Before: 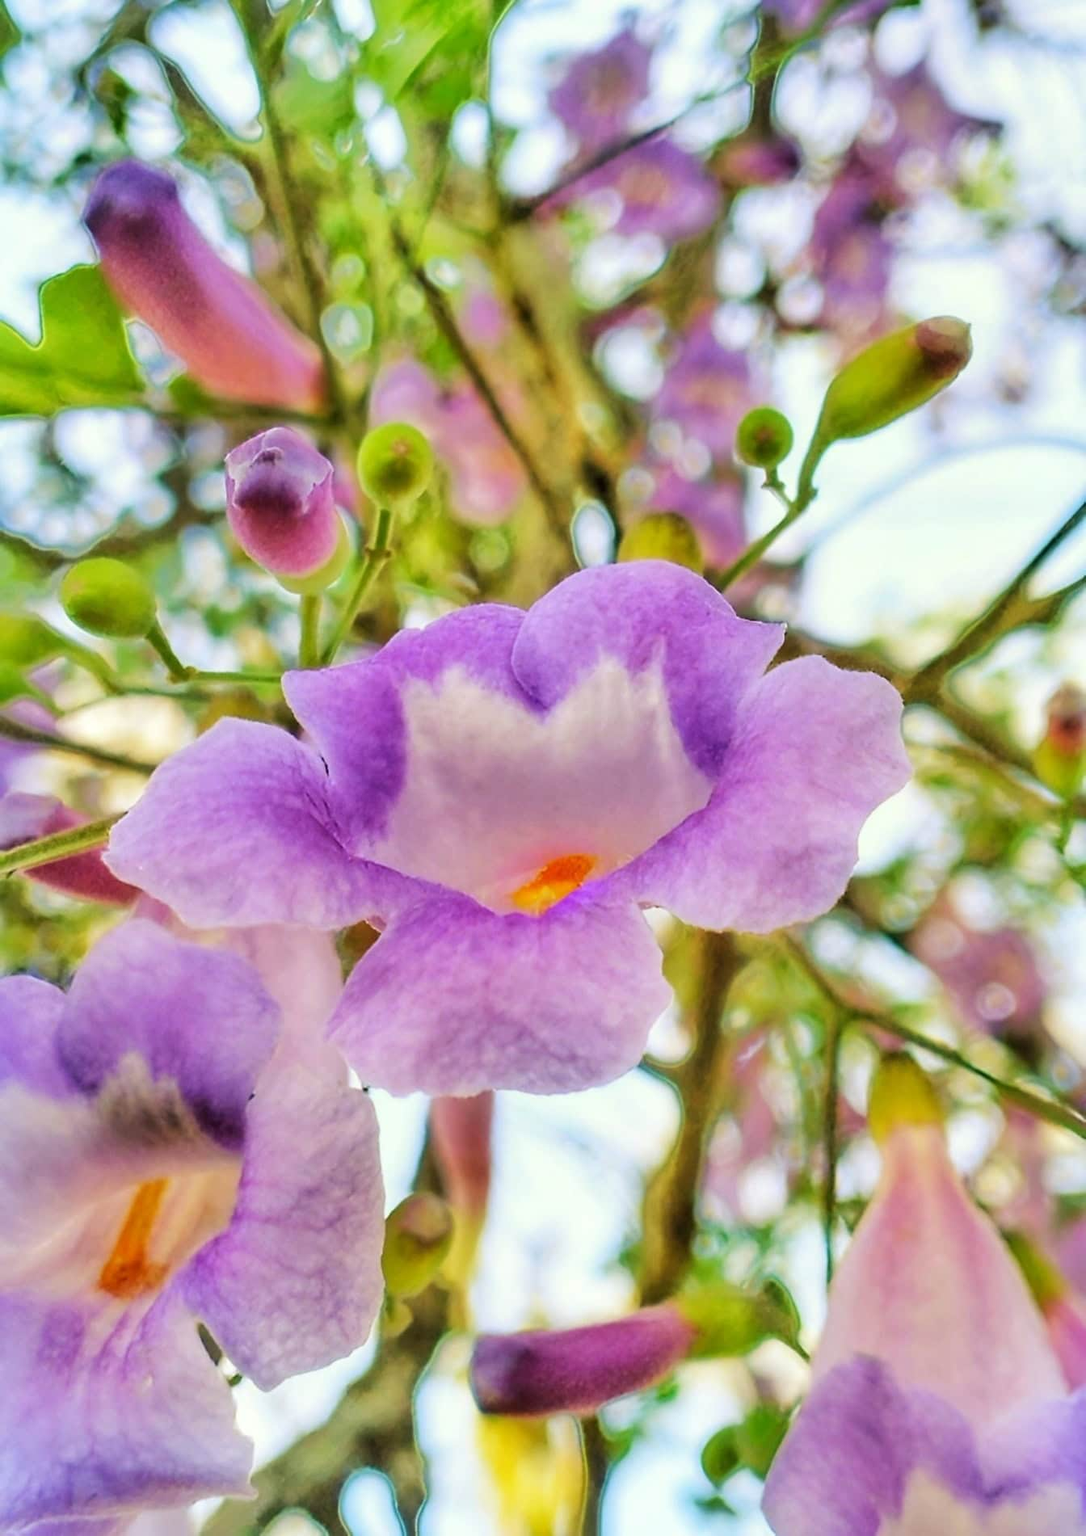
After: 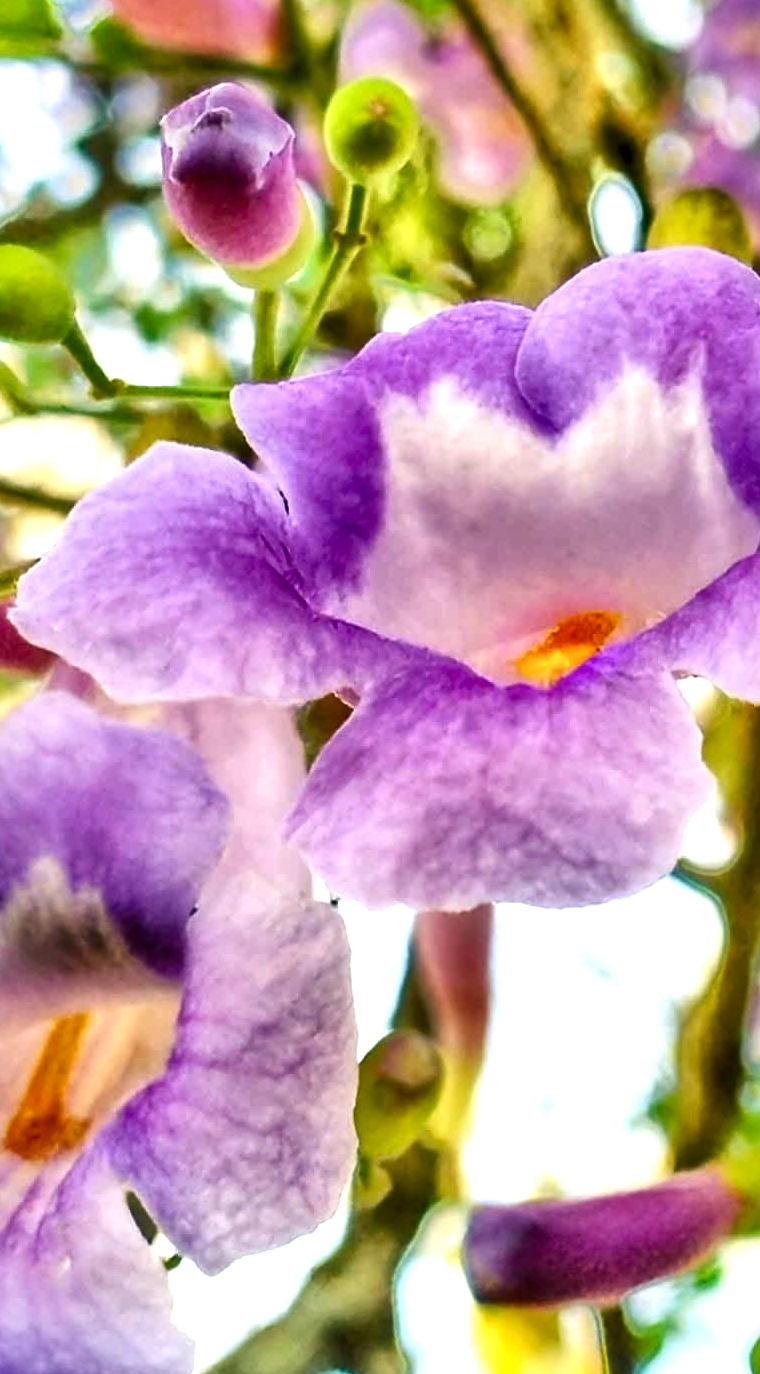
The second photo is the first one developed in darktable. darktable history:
color balance rgb: shadows lift › chroma 2.062%, shadows lift › hue 220.34°, perceptual saturation grading › global saturation 15.733%, perceptual saturation grading › highlights -18.975%, perceptual saturation grading › shadows 19.877%, perceptual brilliance grading › global brilliance 15.112%, perceptual brilliance grading › shadows -34.375%
crop: left 8.842%, top 23.468%, right 34.553%, bottom 4.214%
local contrast: mode bilateral grid, contrast 25, coarseness 60, detail 151%, midtone range 0.2
